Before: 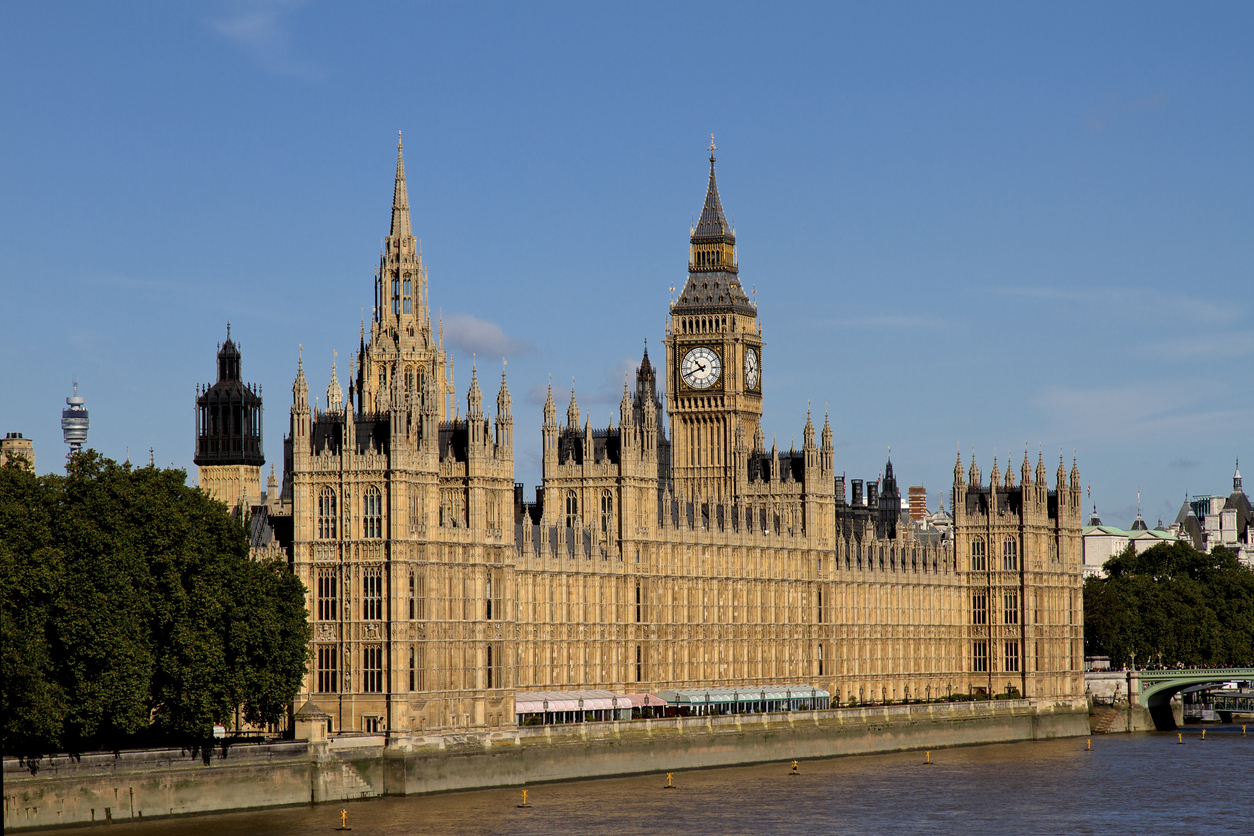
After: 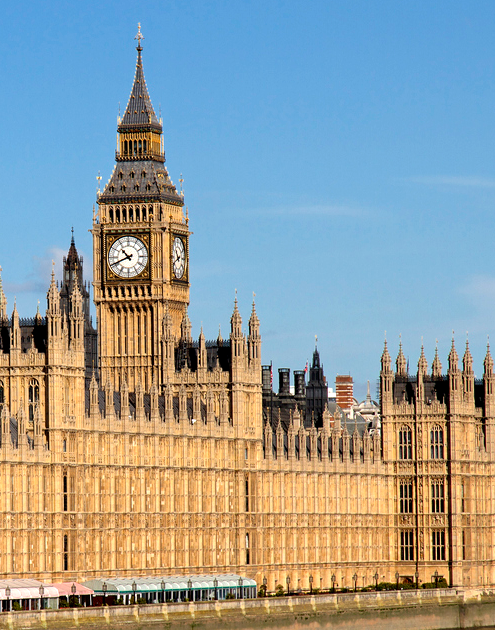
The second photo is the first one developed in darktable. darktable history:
exposure: exposure 0.515 EV, compensate highlight preservation false
crop: left 45.721%, top 13.393%, right 14.118%, bottom 10.01%
